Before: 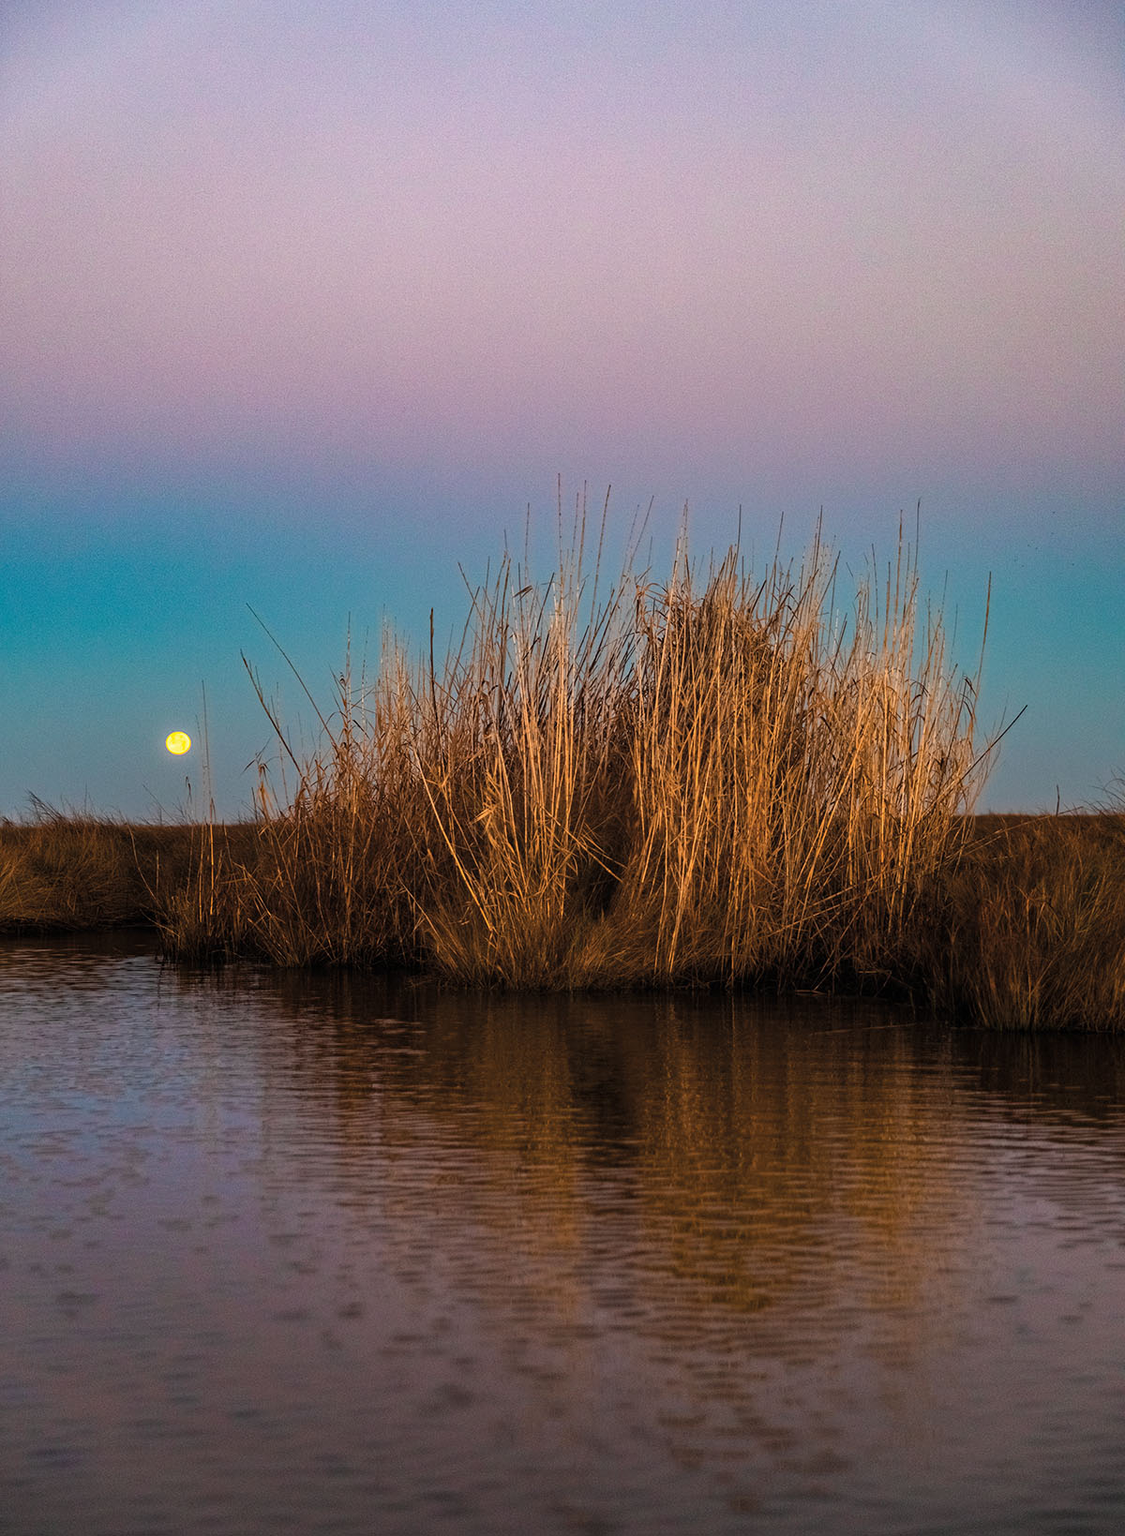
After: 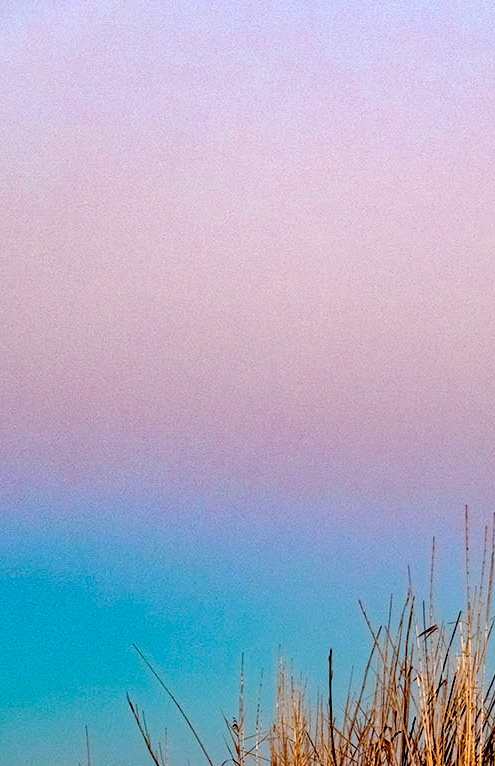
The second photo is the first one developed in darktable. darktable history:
color balance rgb: shadows lift › hue 86.62°, perceptual saturation grading › global saturation 0.562%, global vibrance 20%
exposure: black level correction 0.039, exposure 0.5 EV, compensate highlight preservation false
crop and rotate: left 10.901%, top 0.077%, right 47.848%, bottom 53.174%
color zones: curves: ch0 [(0.068, 0.464) (0.25, 0.5) (0.48, 0.508) (0.75, 0.536) (0.886, 0.476) (0.967, 0.456)]; ch1 [(0.066, 0.456) (0.25, 0.5) (0.616, 0.508) (0.746, 0.56) (0.934, 0.444)], mix 27.93%
